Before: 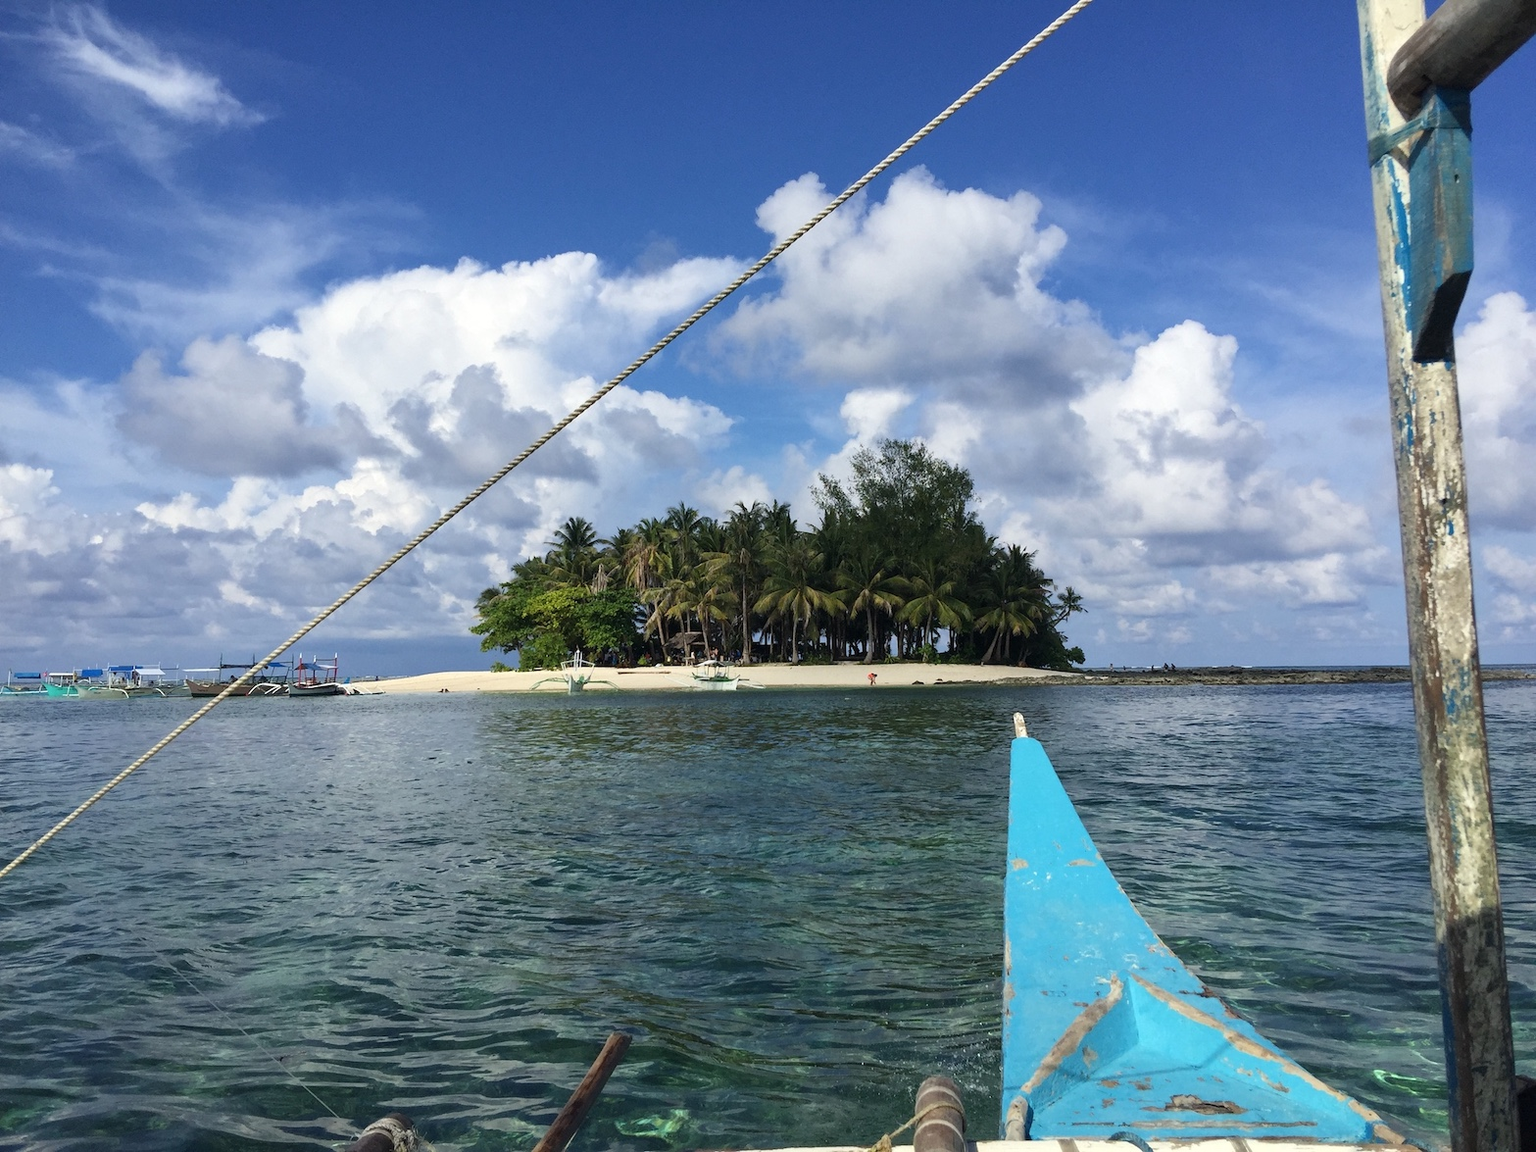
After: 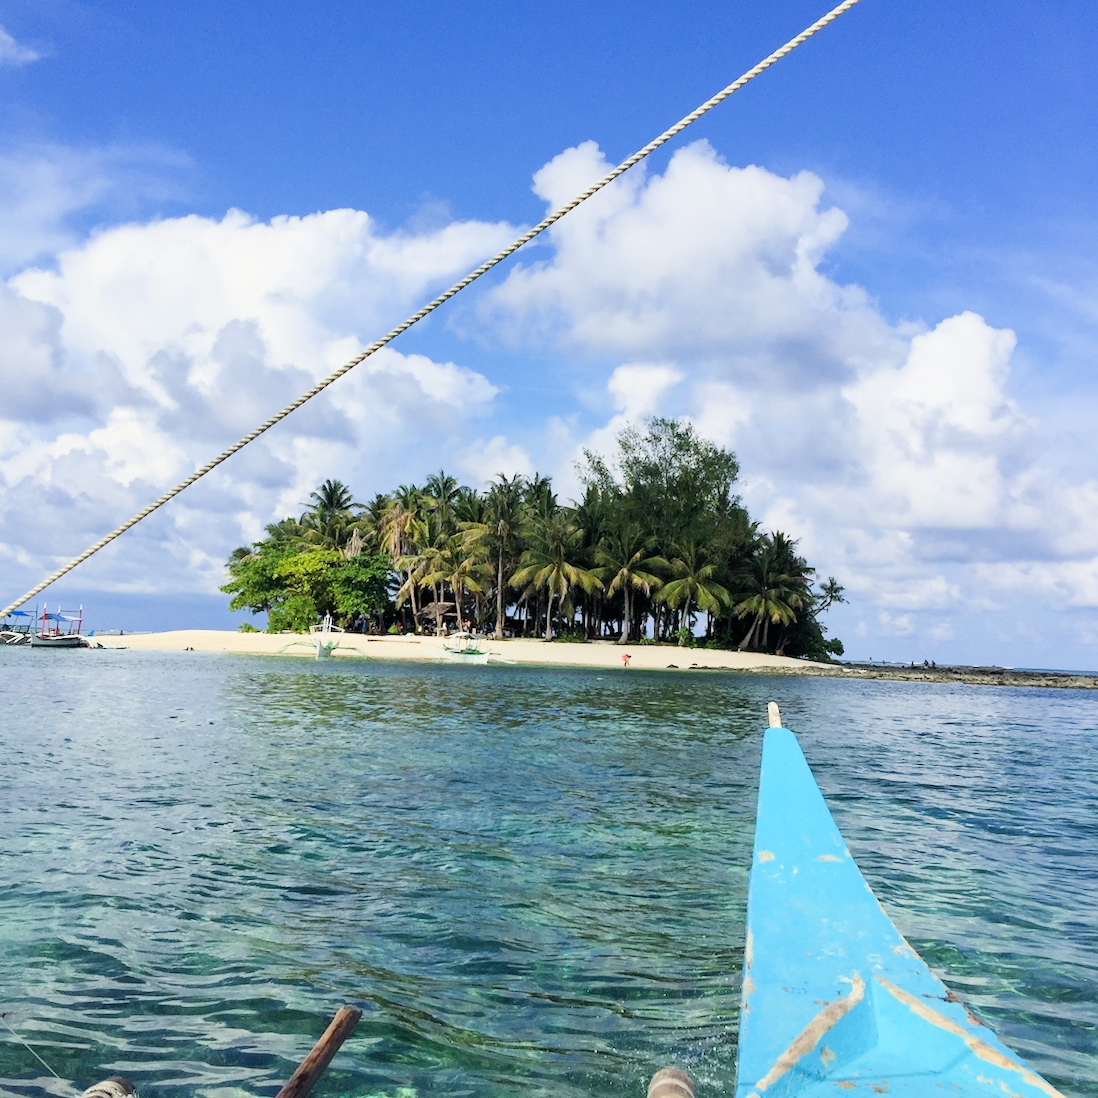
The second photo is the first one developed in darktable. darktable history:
filmic rgb: black relative exposure -7.65 EV, white relative exposure 4.56 EV, hardness 3.61, contrast 1.056
exposure: black level correction 0.001, exposure 1.3 EV, compensate highlight preservation false
crop and rotate: angle -3.01°, left 14.189%, top 0.028%, right 10.859%, bottom 0.065%
shadows and highlights: radius 125.92, shadows 21.14, highlights -21.63, low approximation 0.01
contrast brightness saturation: contrast 0.04, saturation 0.163
